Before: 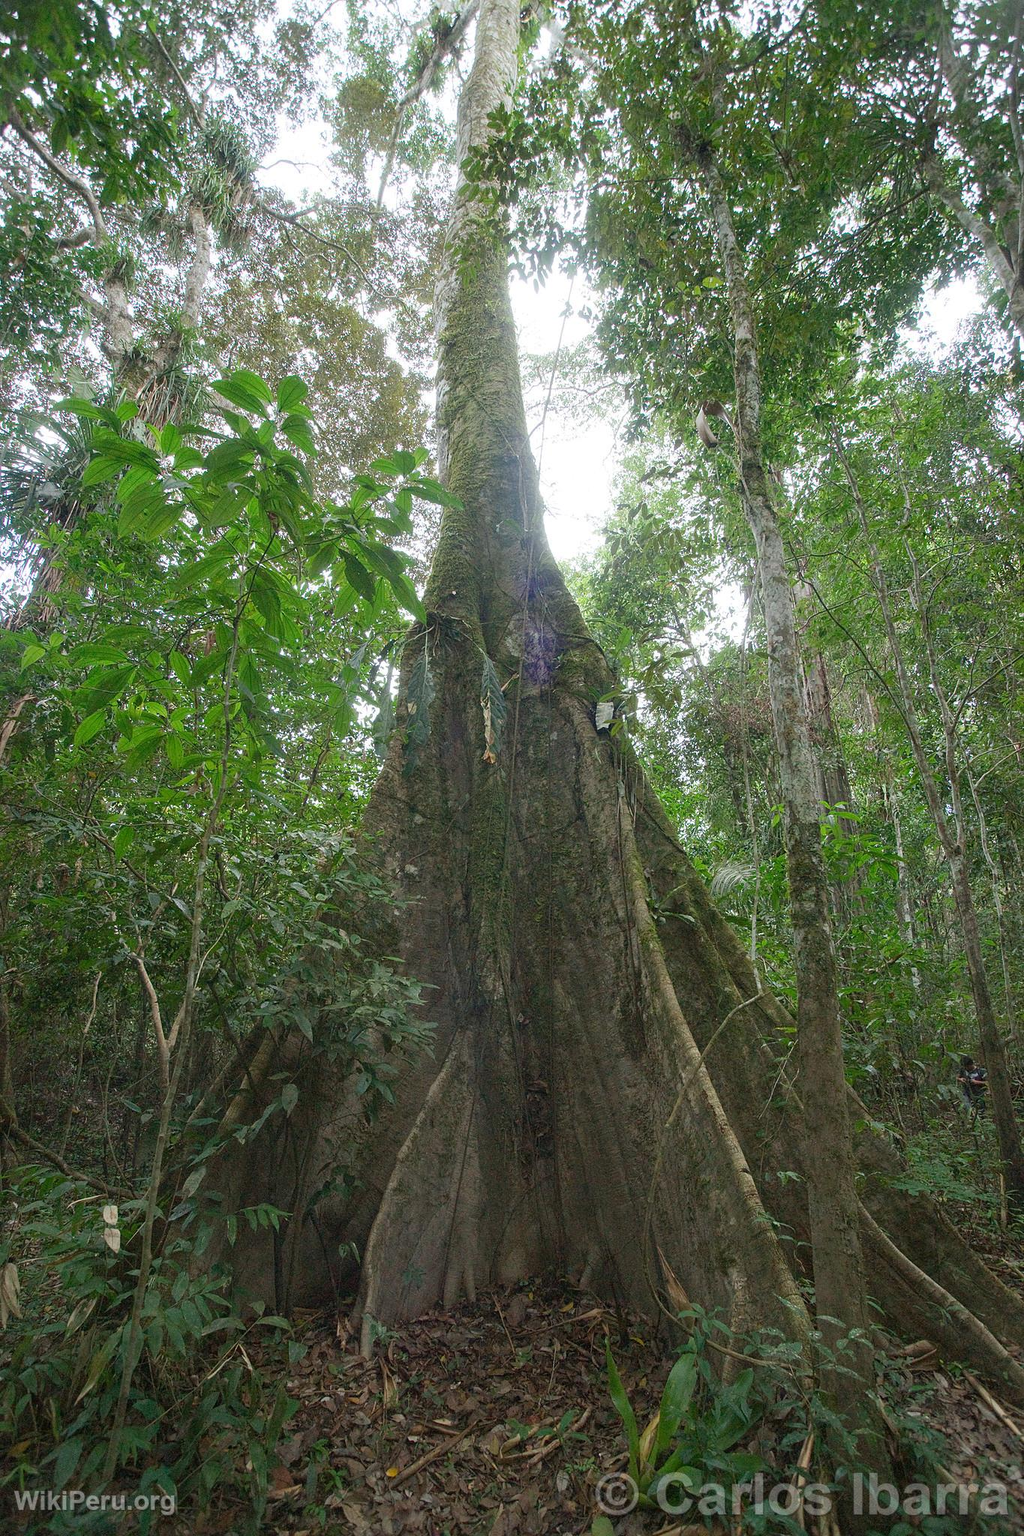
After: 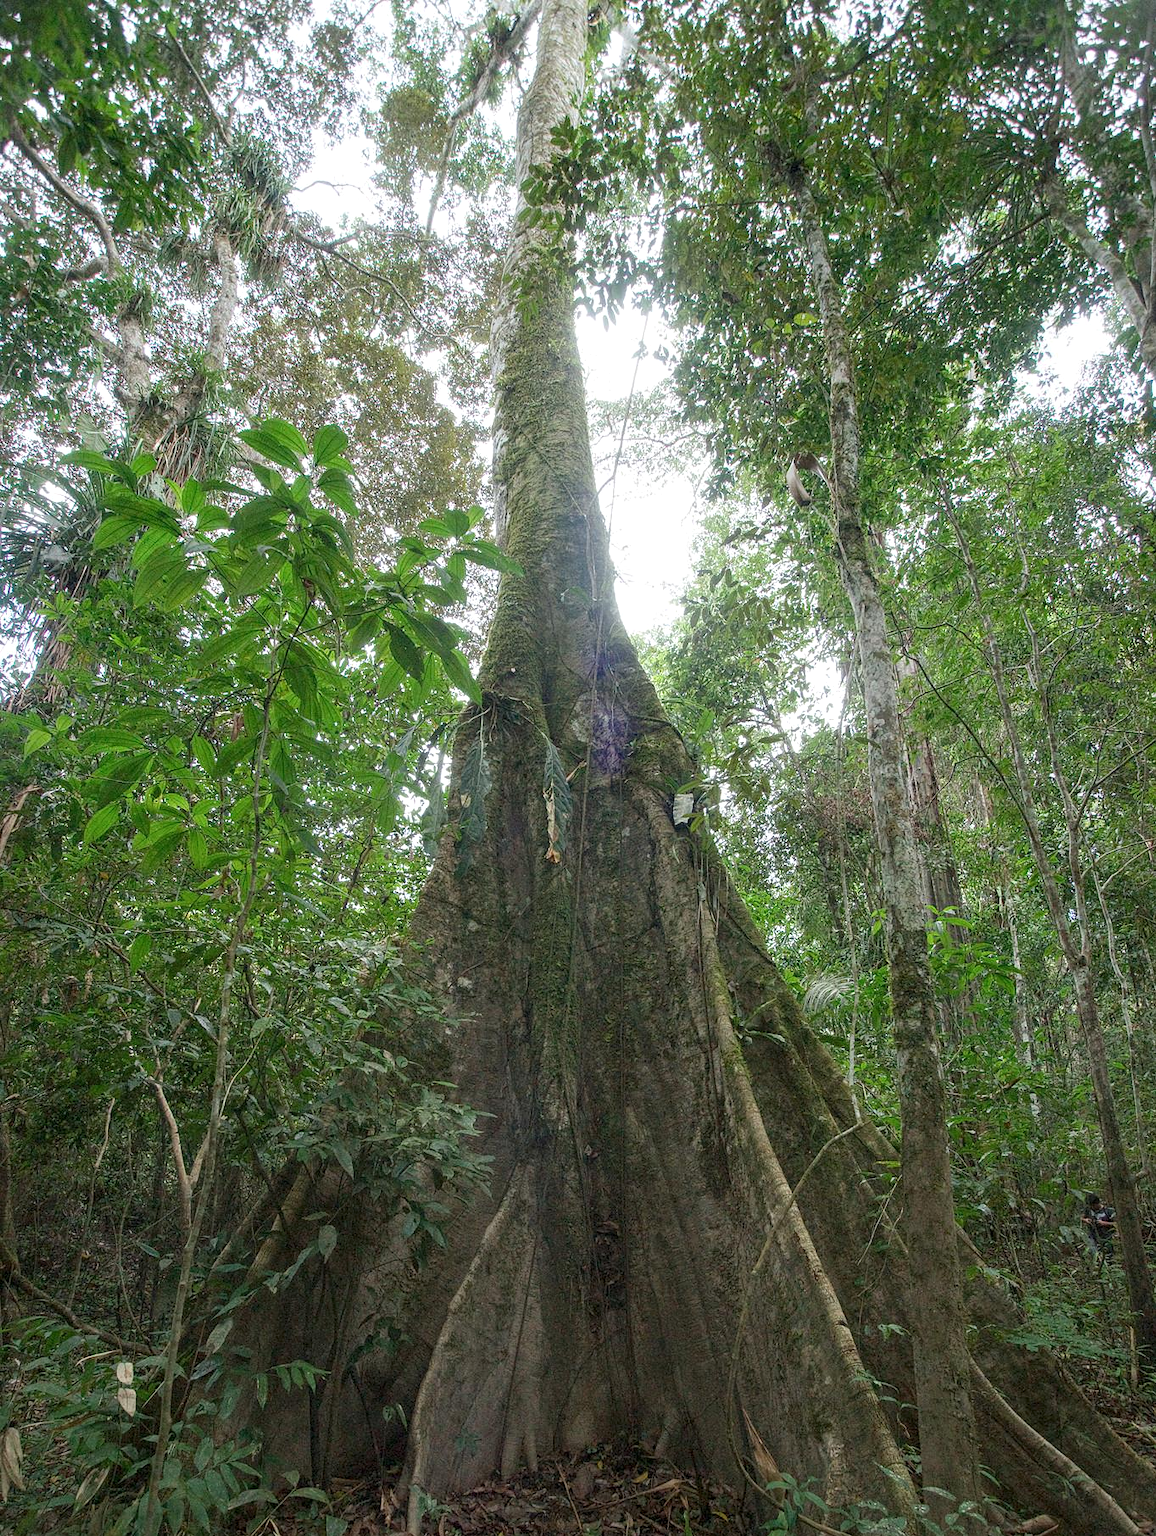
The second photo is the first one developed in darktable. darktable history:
crop and rotate: top 0%, bottom 11.49%
local contrast: on, module defaults
